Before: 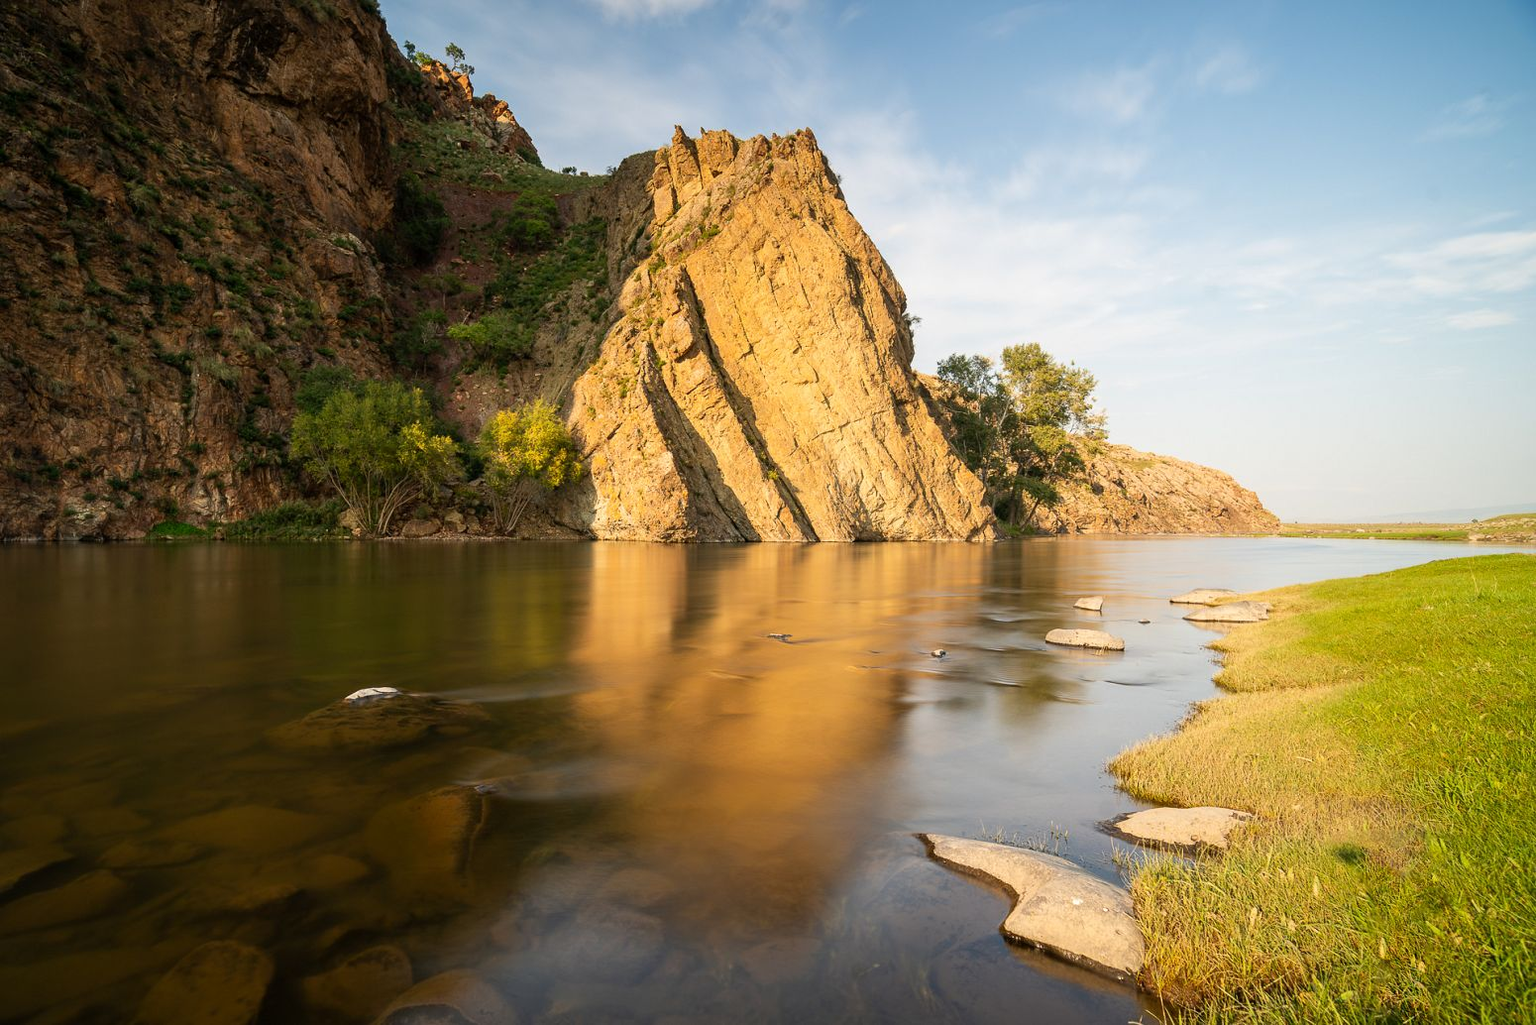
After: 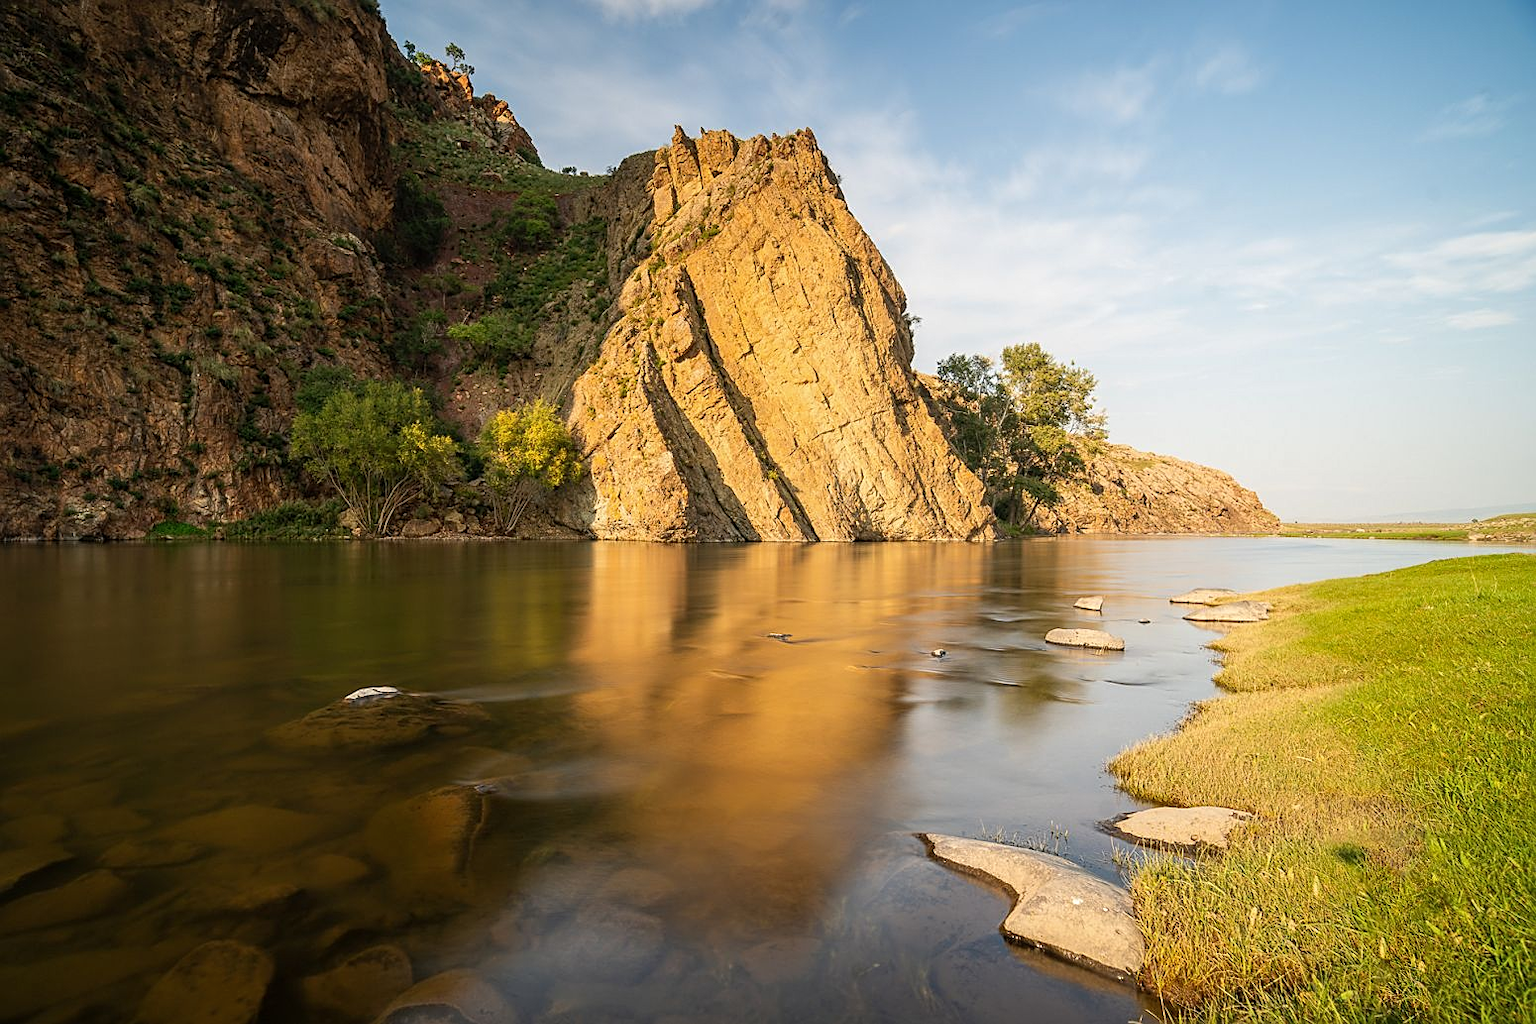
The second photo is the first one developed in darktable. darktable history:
local contrast: detail 110%
sharpen: amount 0.498
